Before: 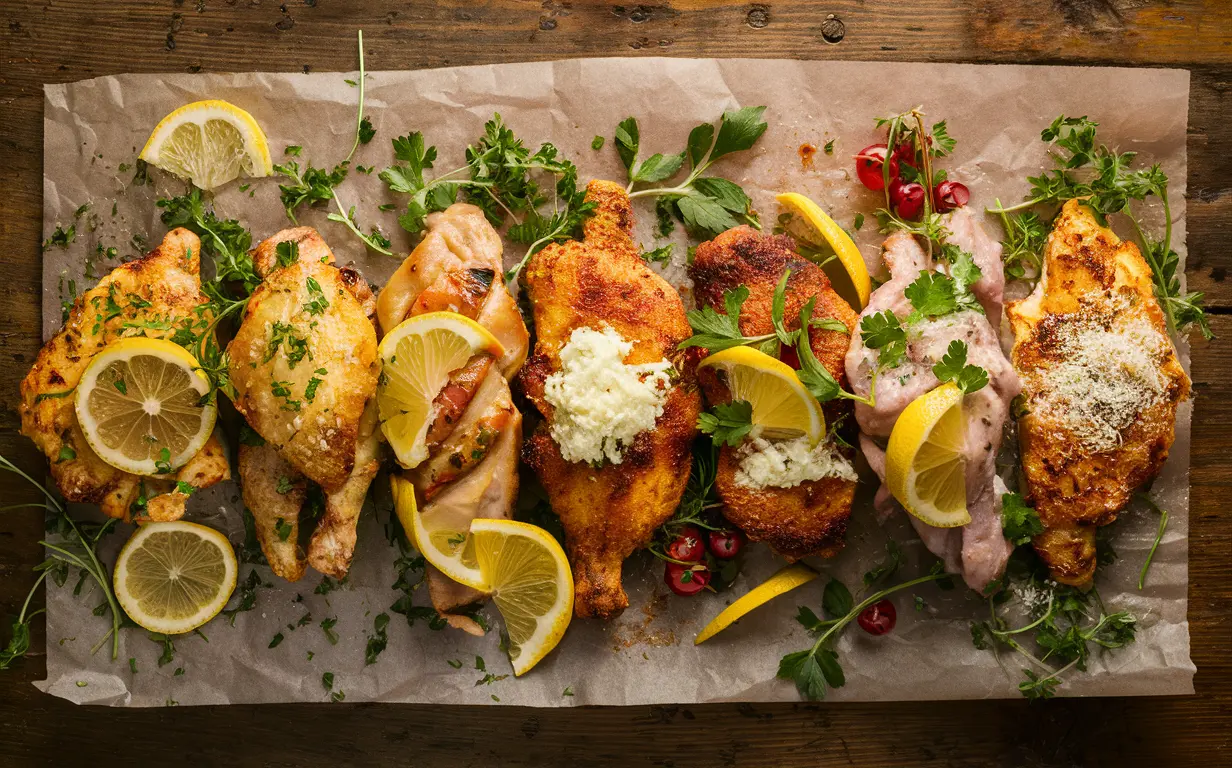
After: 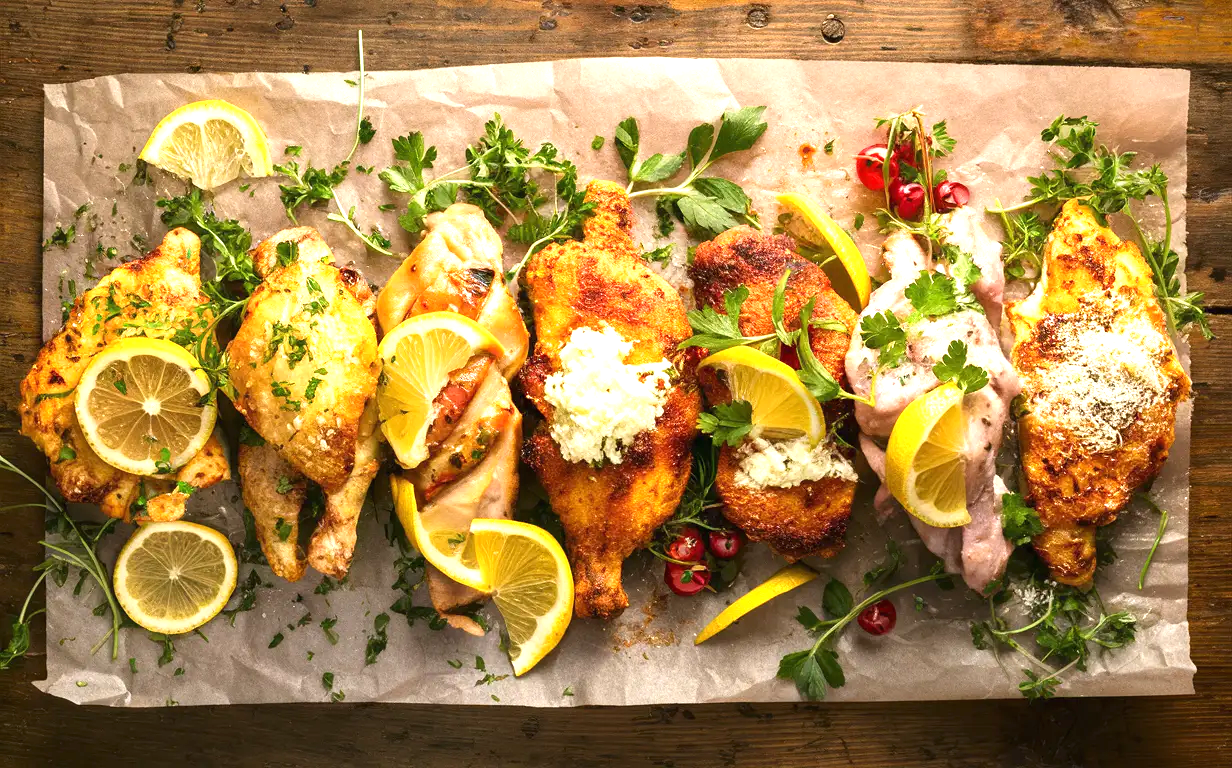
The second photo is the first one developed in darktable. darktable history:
exposure: black level correction 0, exposure 1.105 EV, compensate exposure bias true, compensate highlight preservation false
